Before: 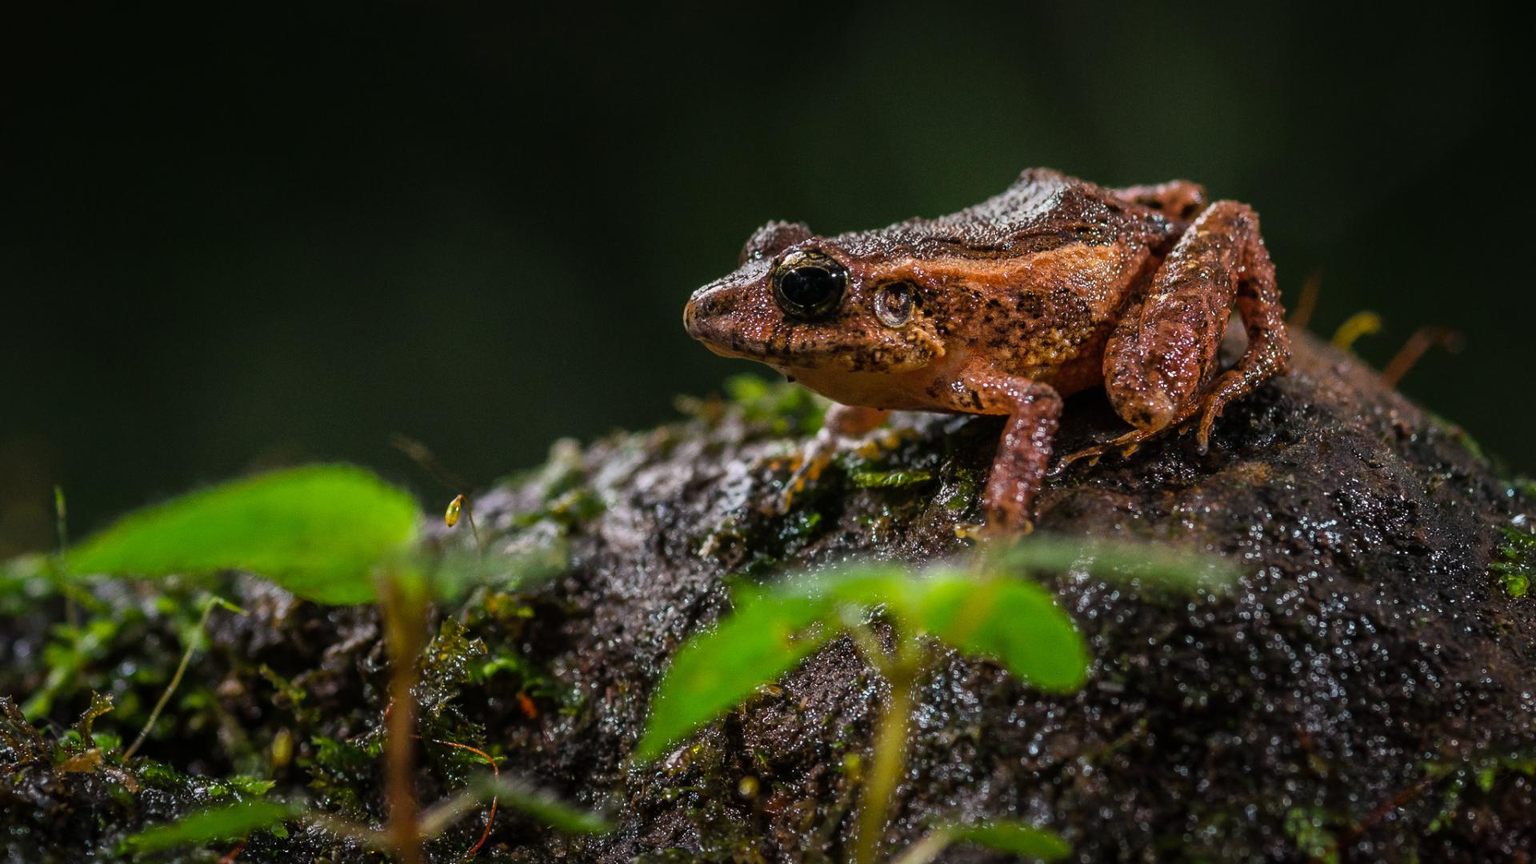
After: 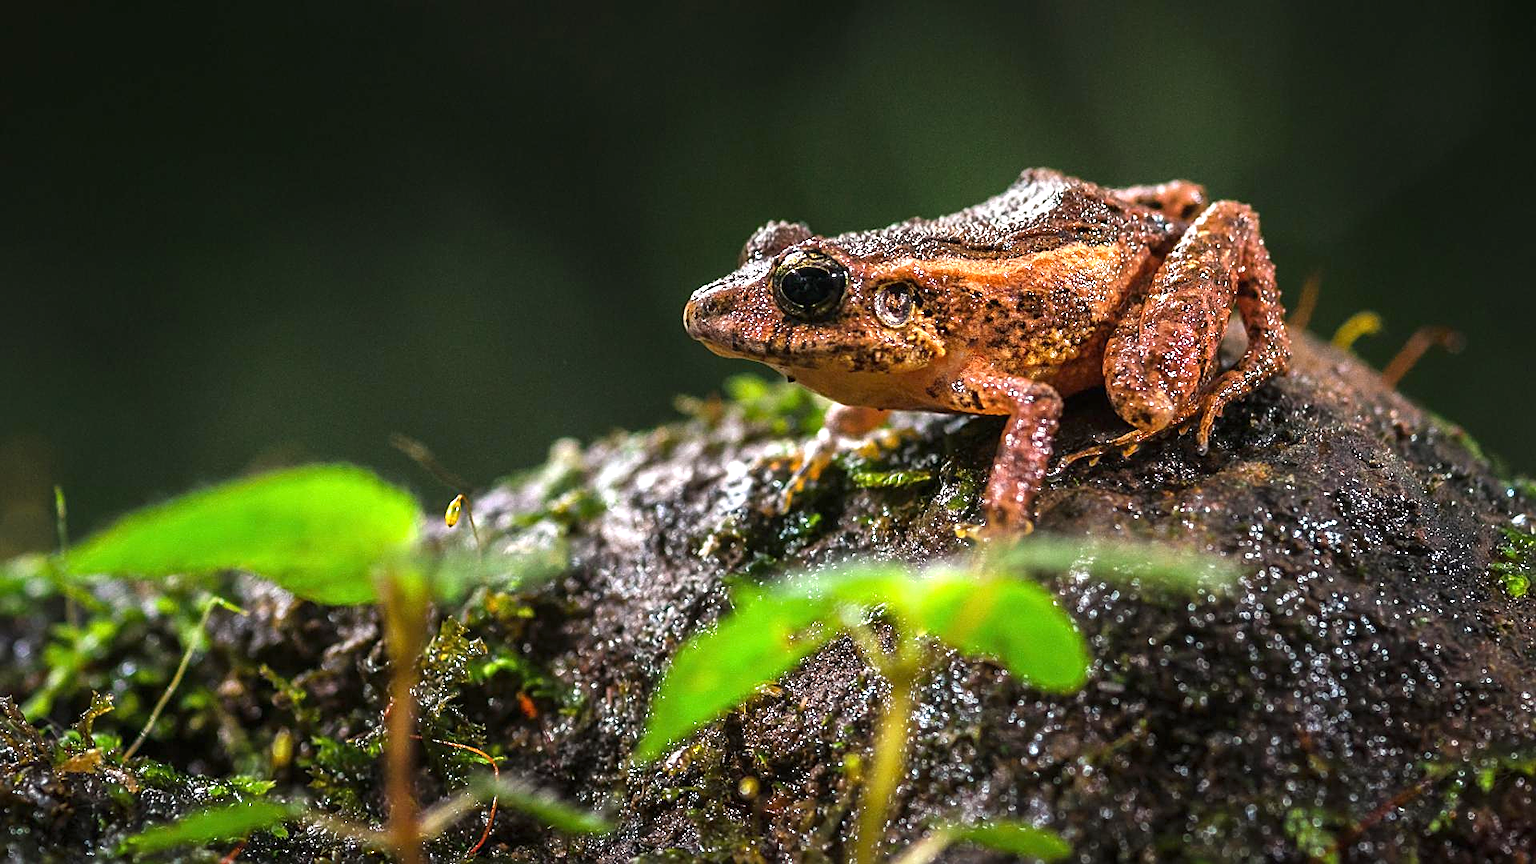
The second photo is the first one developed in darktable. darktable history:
exposure: black level correction 0, exposure 1.2 EV, compensate exposure bias true, compensate highlight preservation false
sharpen: on, module defaults
